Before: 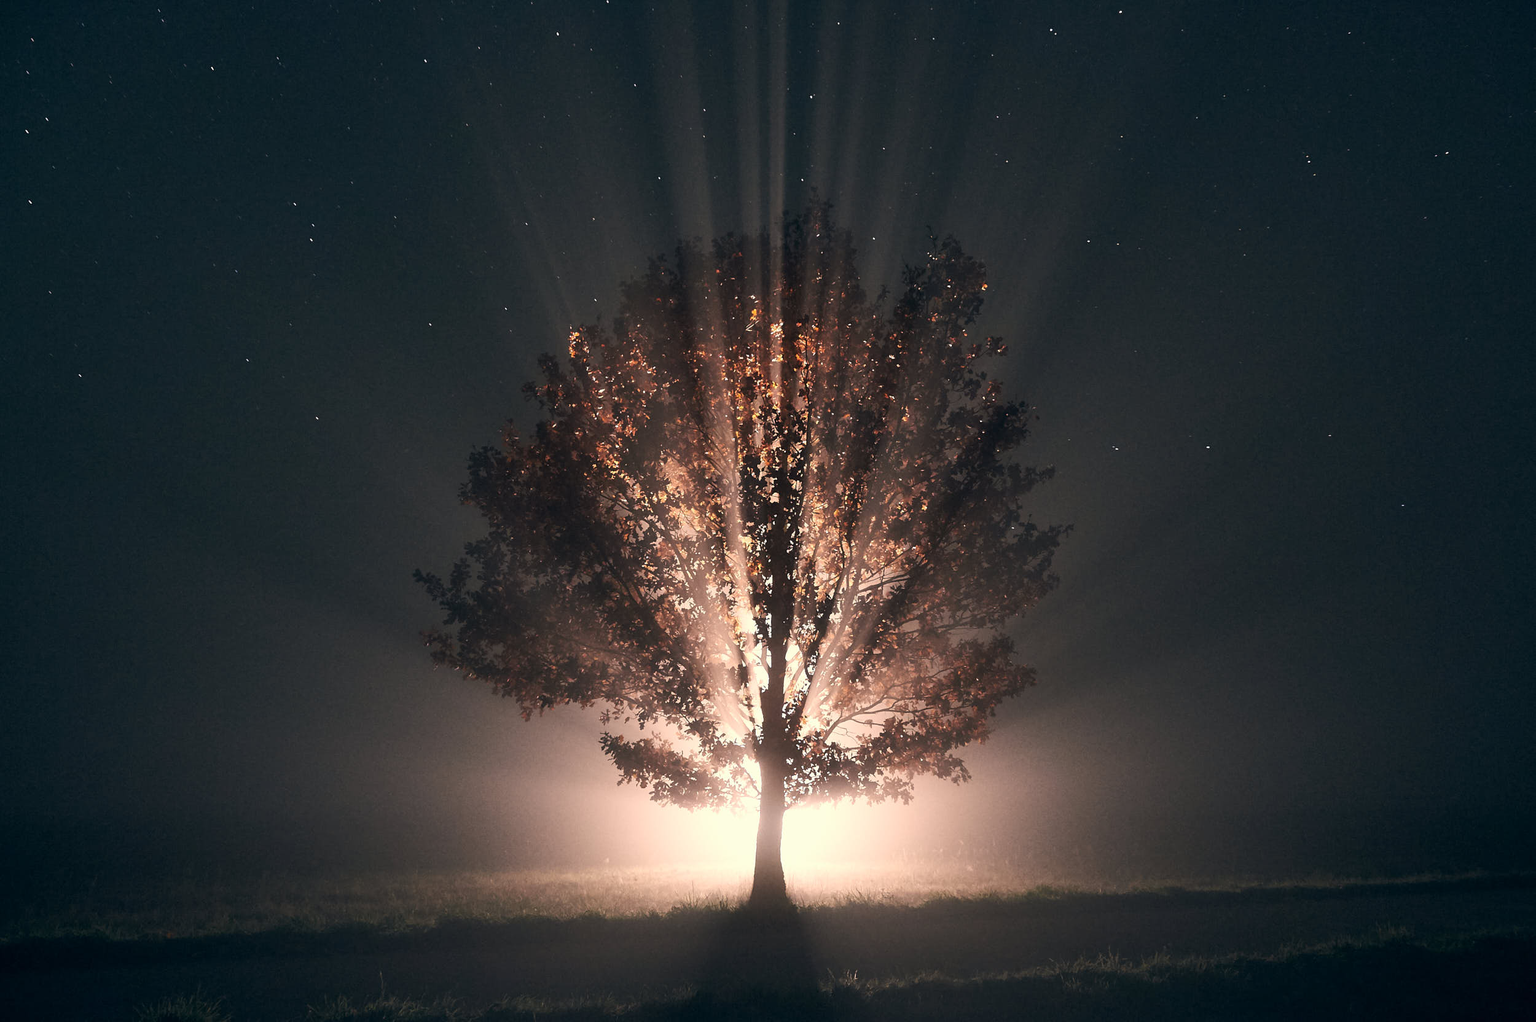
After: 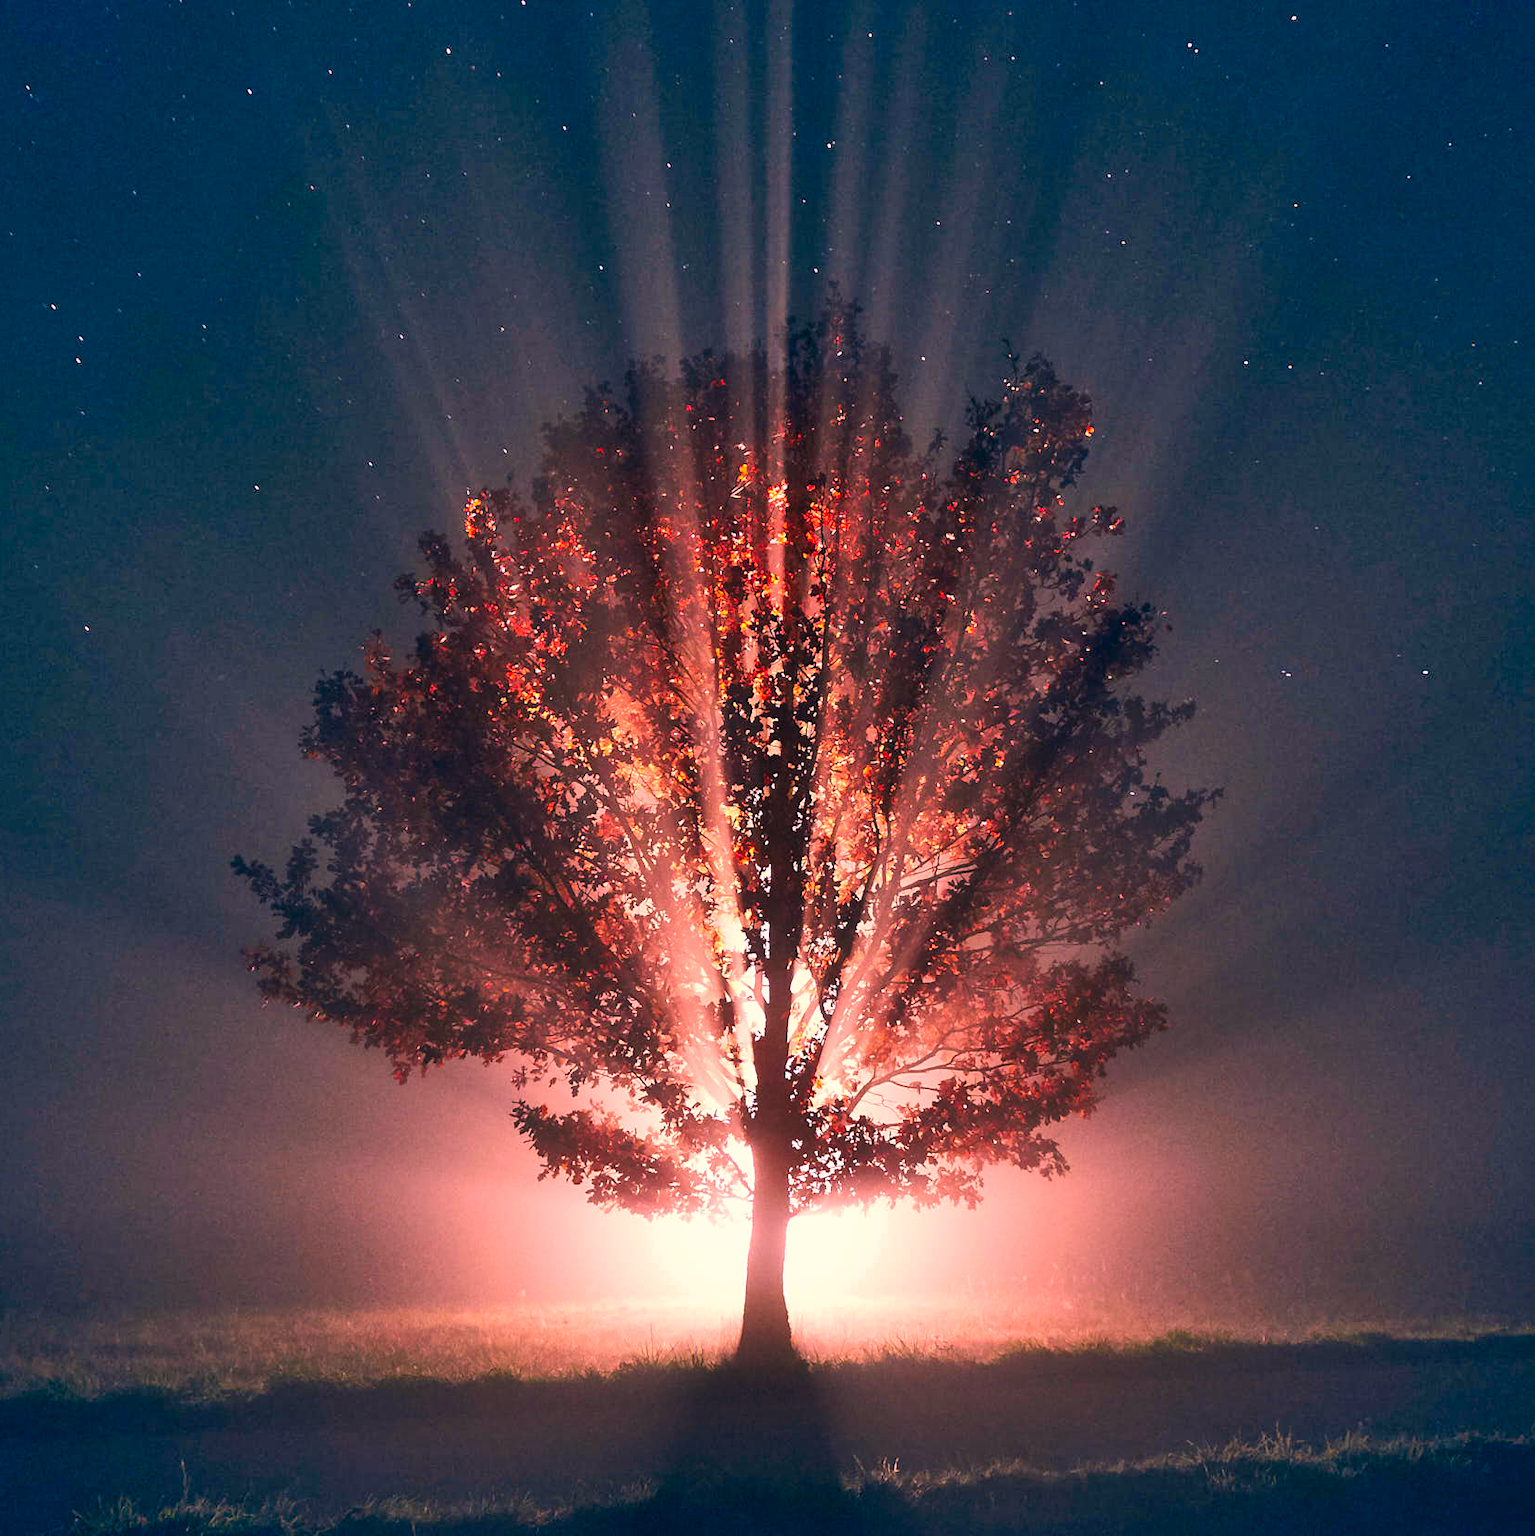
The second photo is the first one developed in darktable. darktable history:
crop: left 16.899%, right 16.556%
local contrast: mode bilateral grid, contrast 20, coarseness 50, detail 120%, midtone range 0.2
shadows and highlights: low approximation 0.01, soften with gaussian
color calibration: illuminant as shot in camera, x 0.37, y 0.382, temperature 4313.32 K
color correction: saturation 3
white balance: red 1.127, blue 0.943
contrast brightness saturation: contrast 0.1, saturation -0.36
